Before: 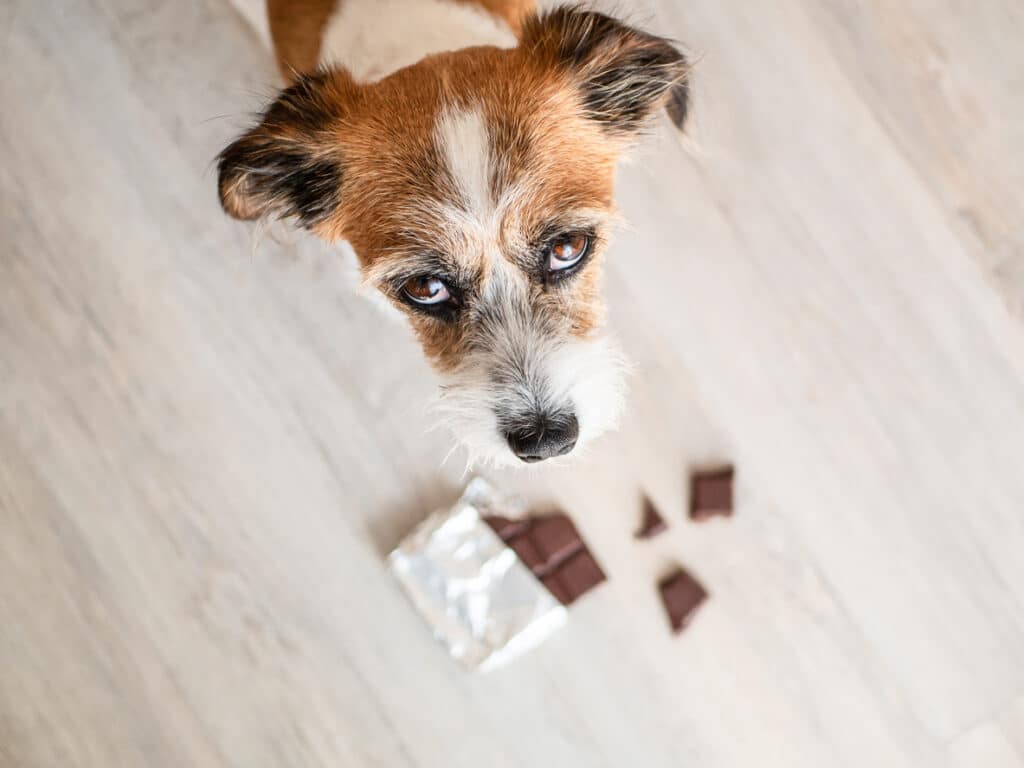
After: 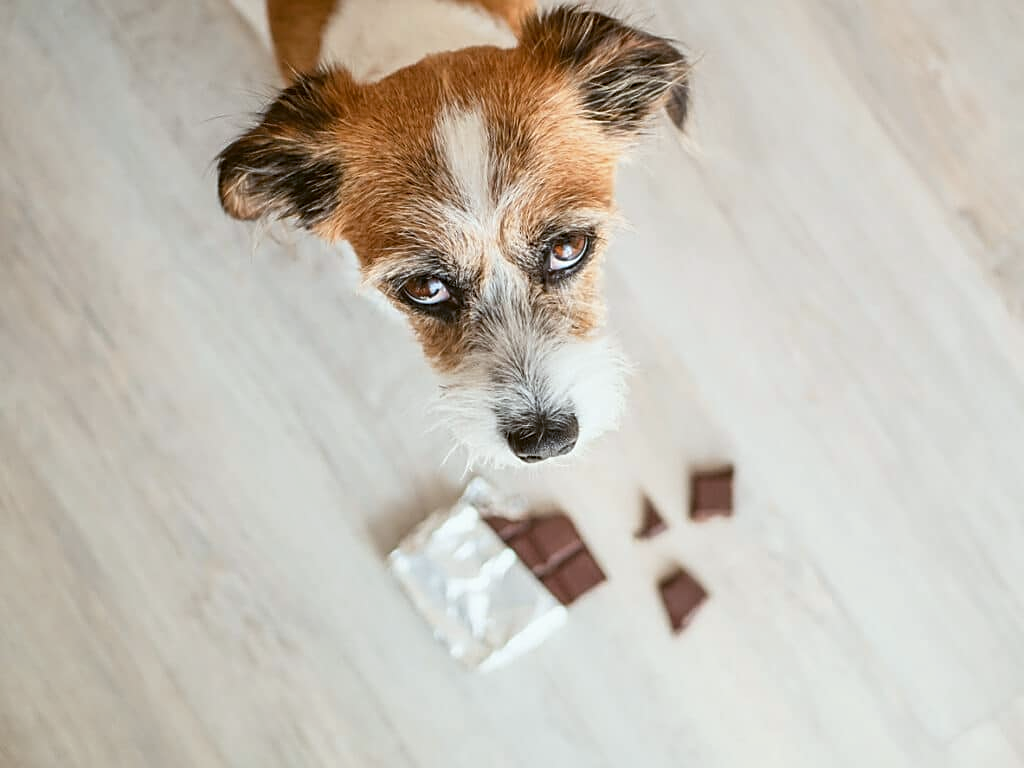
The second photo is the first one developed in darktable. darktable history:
sharpen: on, module defaults
color balance: lift [1.004, 1.002, 1.002, 0.998], gamma [1, 1.007, 1.002, 0.993], gain [1, 0.977, 1.013, 1.023], contrast -3.64%
